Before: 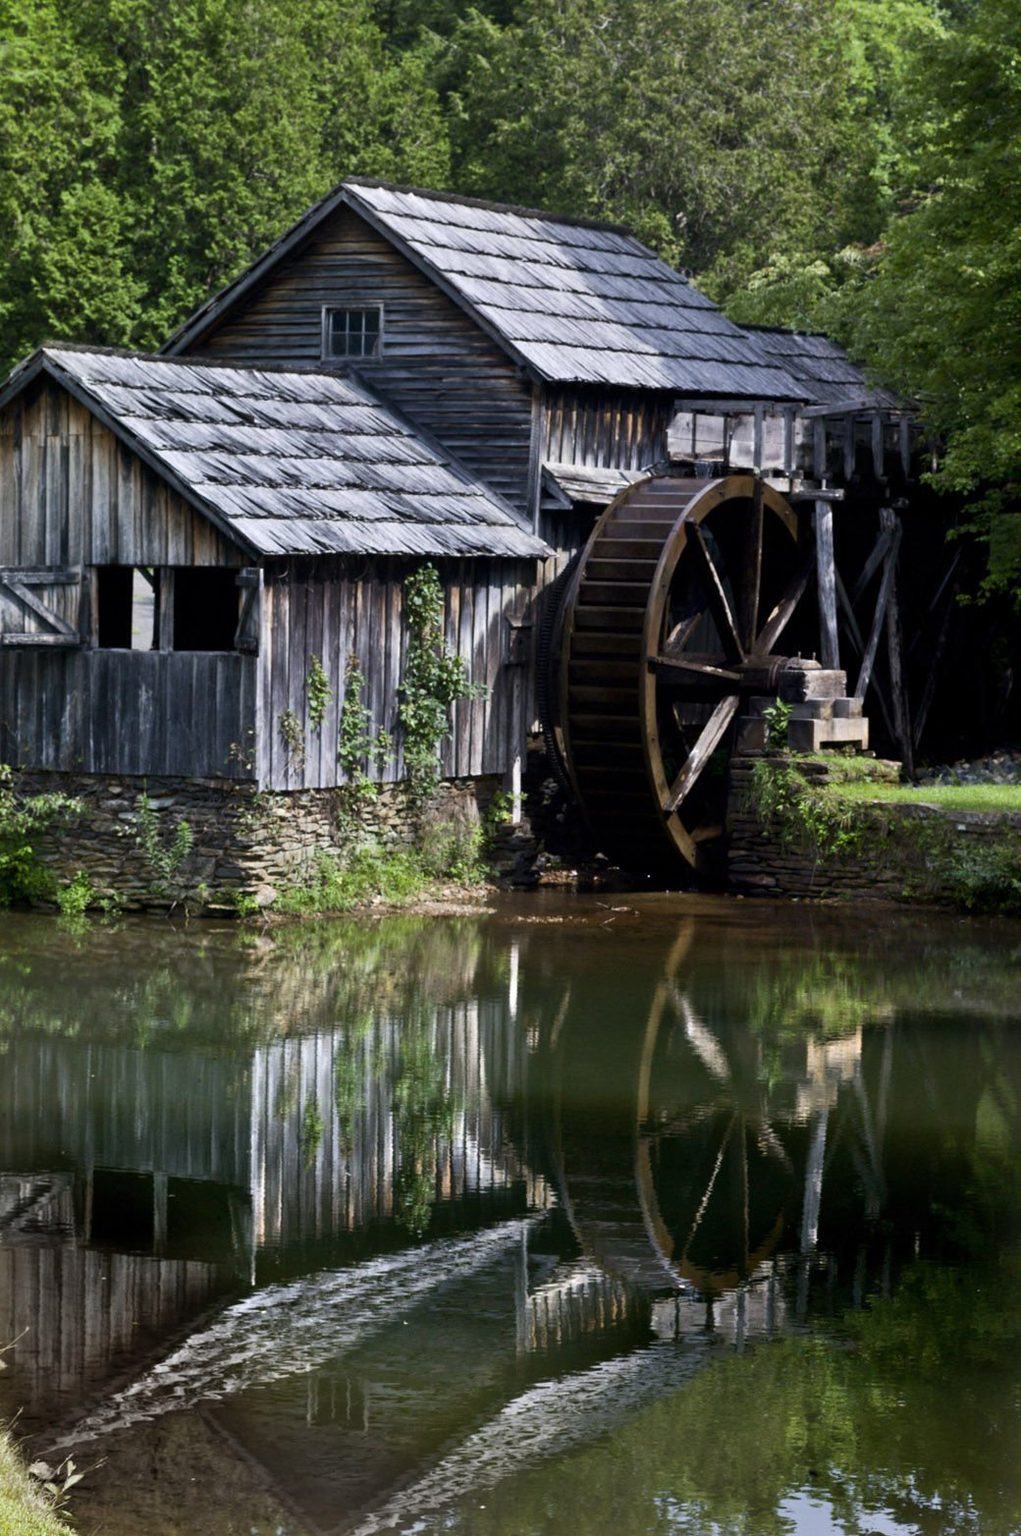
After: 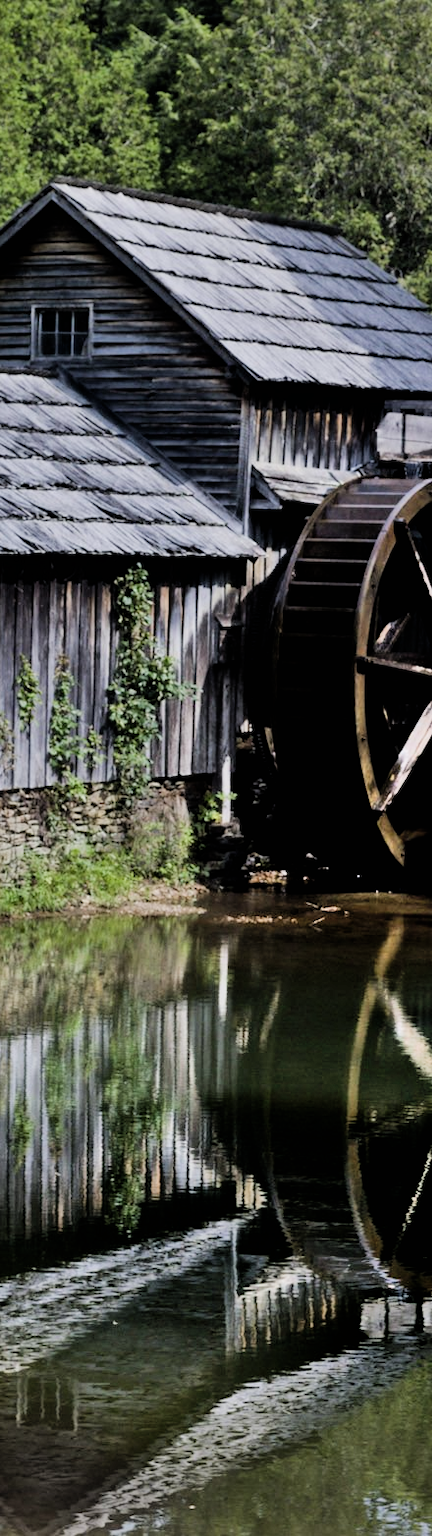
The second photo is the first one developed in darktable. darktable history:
filmic rgb: black relative exposure -5.05 EV, white relative exposure 3.98 EV, hardness 2.9, contrast 1.096
shadows and highlights: shadows 49.22, highlights -41.57, soften with gaussian
crop: left 28.532%, right 29.109%
